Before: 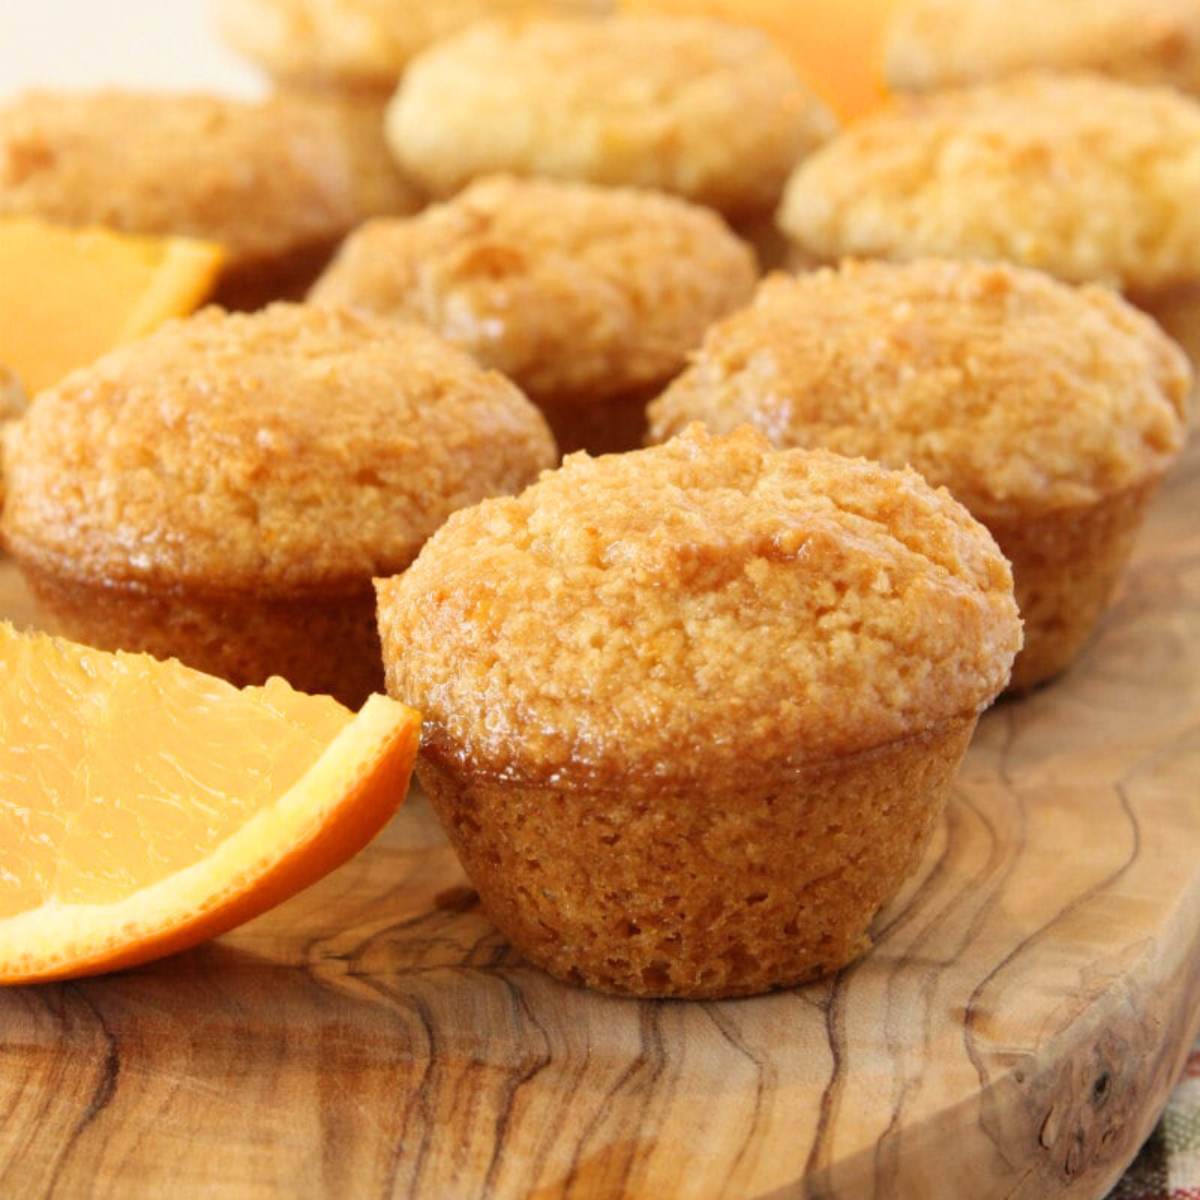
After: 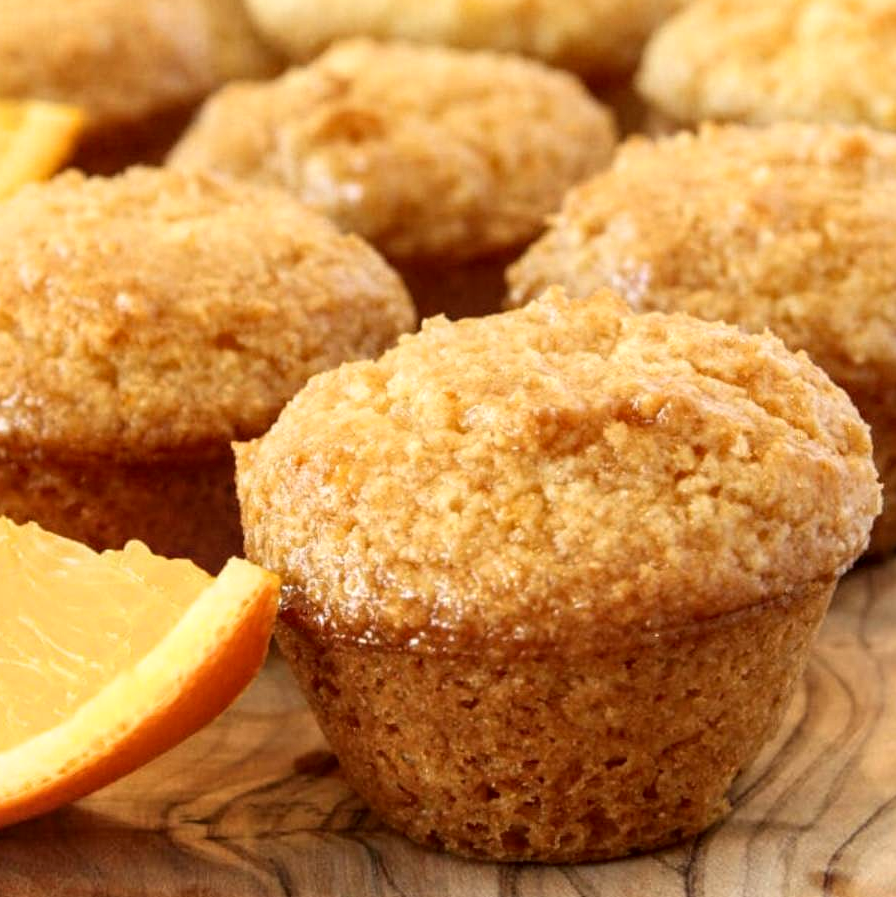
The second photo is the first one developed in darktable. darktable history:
sharpen: amount 0.2
local contrast: detail 130%
tone curve: curves: ch0 [(0, 0) (0.003, 0.01) (0.011, 0.015) (0.025, 0.023) (0.044, 0.037) (0.069, 0.055) (0.1, 0.08) (0.136, 0.114) (0.177, 0.155) (0.224, 0.201) (0.277, 0.254) (0.335, 0.319) (0.399, 0.387) (0.468, 0.459) (0.543, 0.544) (0.623, 0.634) (0.709, 0.731) (0.801, 0.827) (0.898, 0.921) (1, 1)], color space Lab, independent channels, preserve colors none
crop and rotate: left 11.831%, top 11.346%, right 13.429%, bottom 13.899%
